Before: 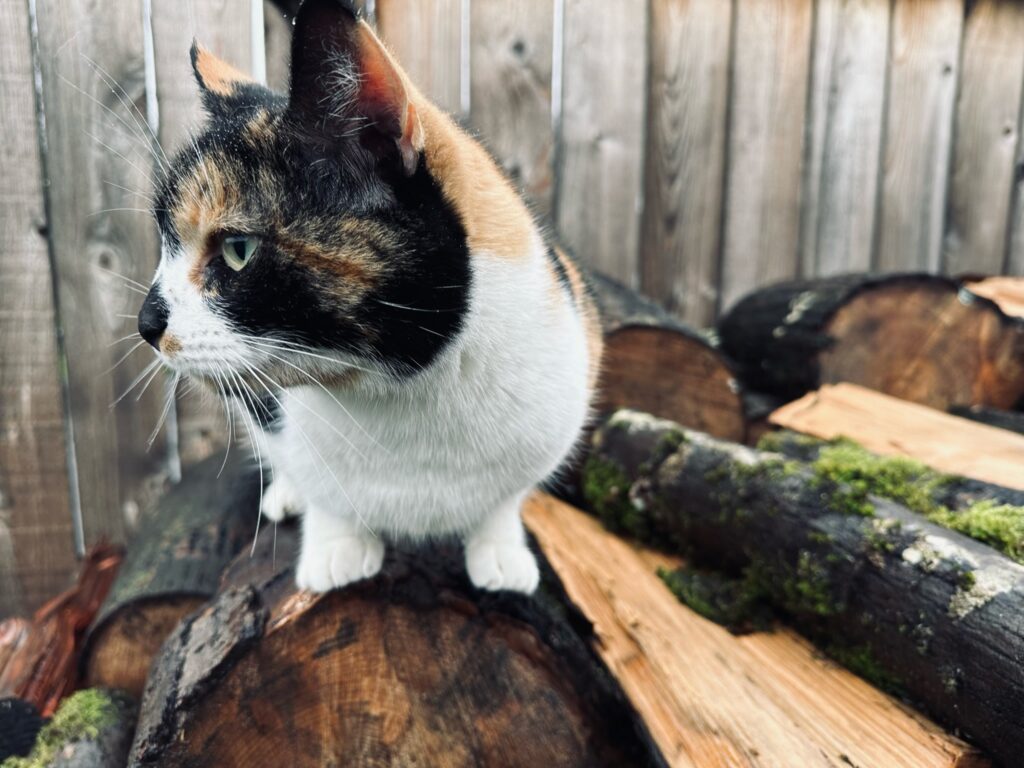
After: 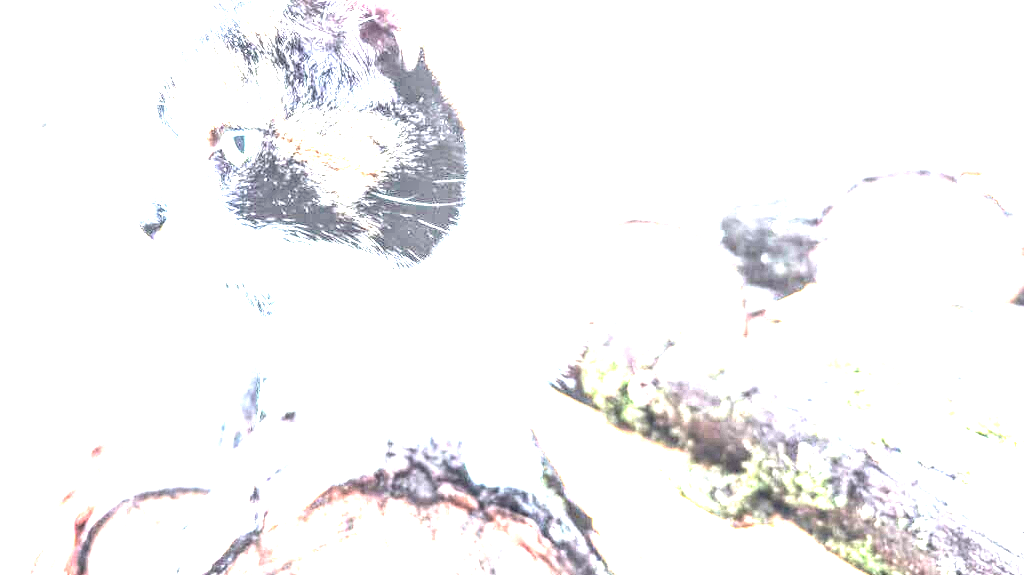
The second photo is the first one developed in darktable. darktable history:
tone equalizer: -8 EV -1.06 EV, -7 EV -1.01 EV, -6 EV -0.851 EV, -5 EV -0.581 EV, -3 EV 0.544 EV, -2 EV 0.853 EV, -1 EV 0.988 EV, +0 EV 1.05 EV, edges refinement/feathering 500, mask exposure compensation -1.57 EV, preserve details no
crop: top 13.835%, bottom 11.286%
exposure: black level correction 0, exposure 3.958 EV, compensate highlight preservation false
local contrast: highlights 17%, detail 186%
